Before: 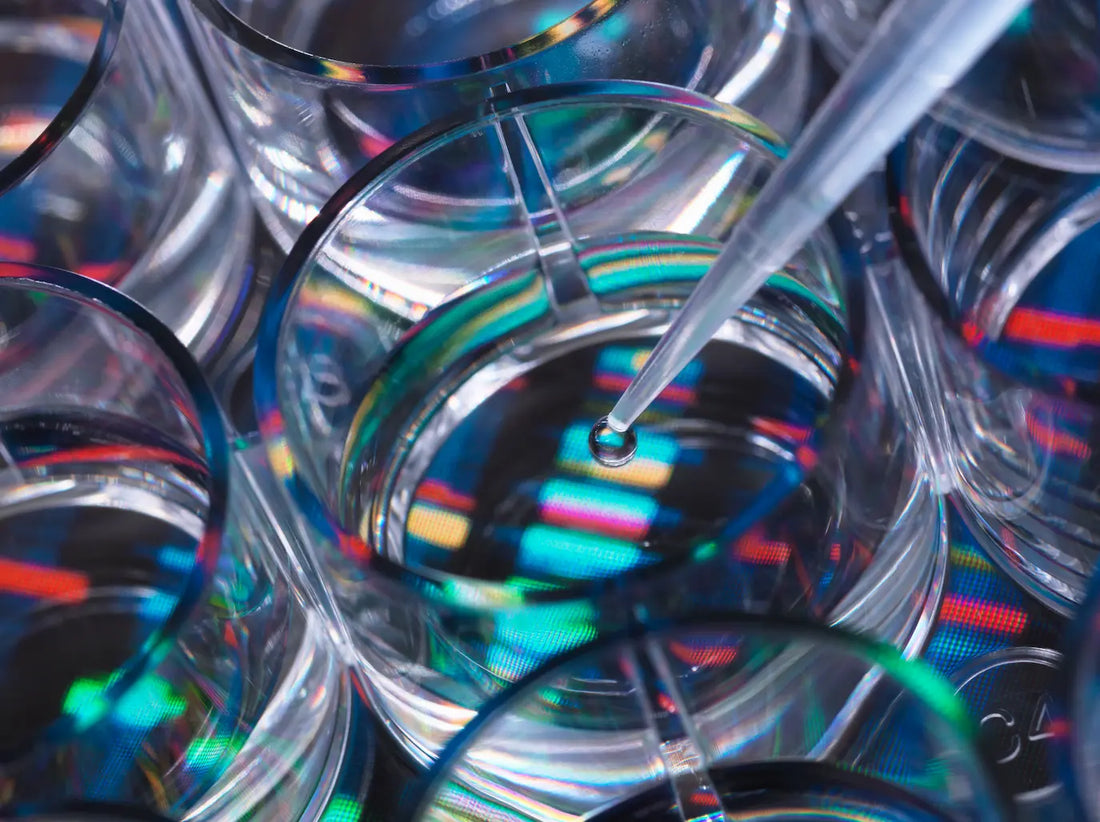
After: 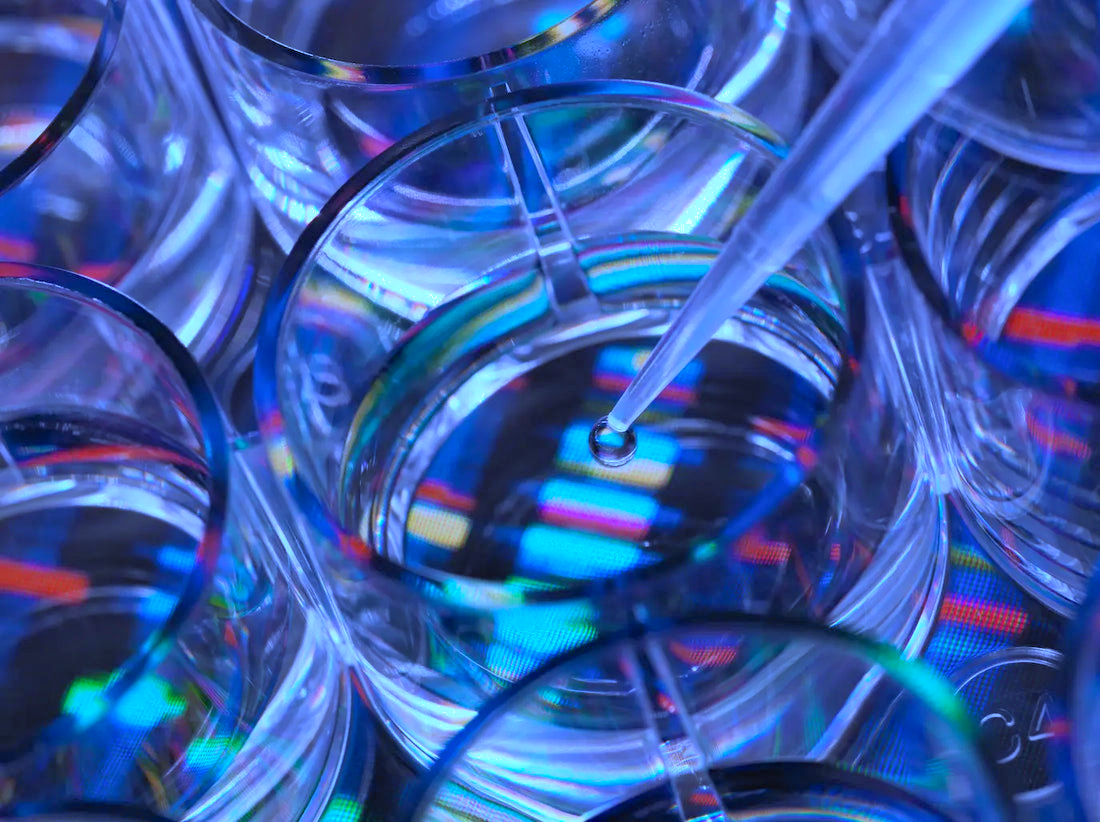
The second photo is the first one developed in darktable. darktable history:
white balance: red 0.766, blue 1.537
haze removal: compatibility mode true, adaptive false
shadows and highlights: on, module defaults
